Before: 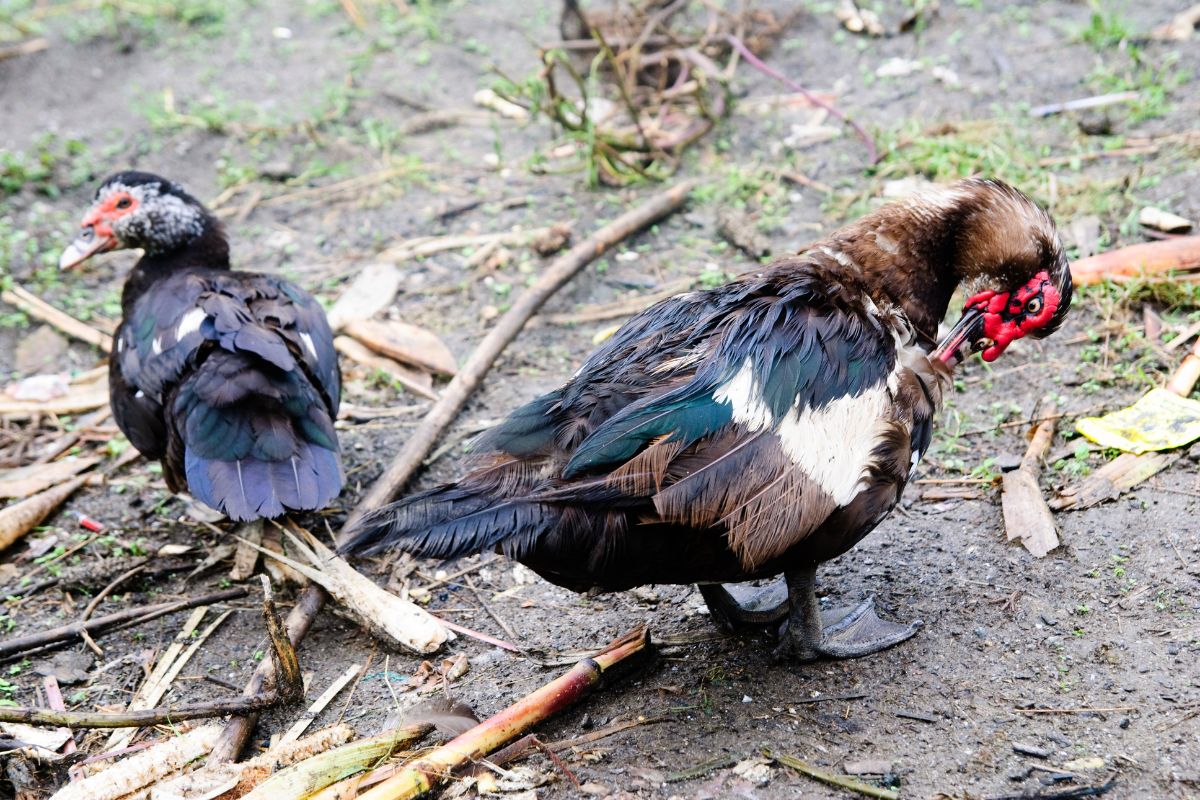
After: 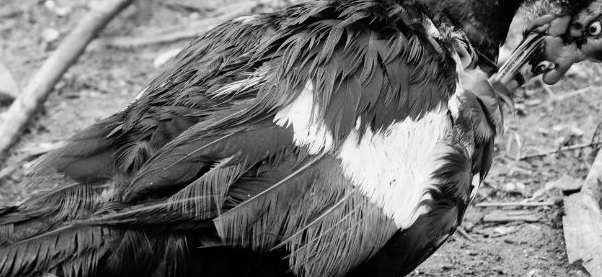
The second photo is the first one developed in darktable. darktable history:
shadows and highlights: shadows 22.7, highlights -48.71, soften with gaussian
color correction: saturation 1.8
crop: left 36.607%, top 34.735%, right 13.146%, bottom 30.611%
monochrome: a 32, b 64, size 2.3
